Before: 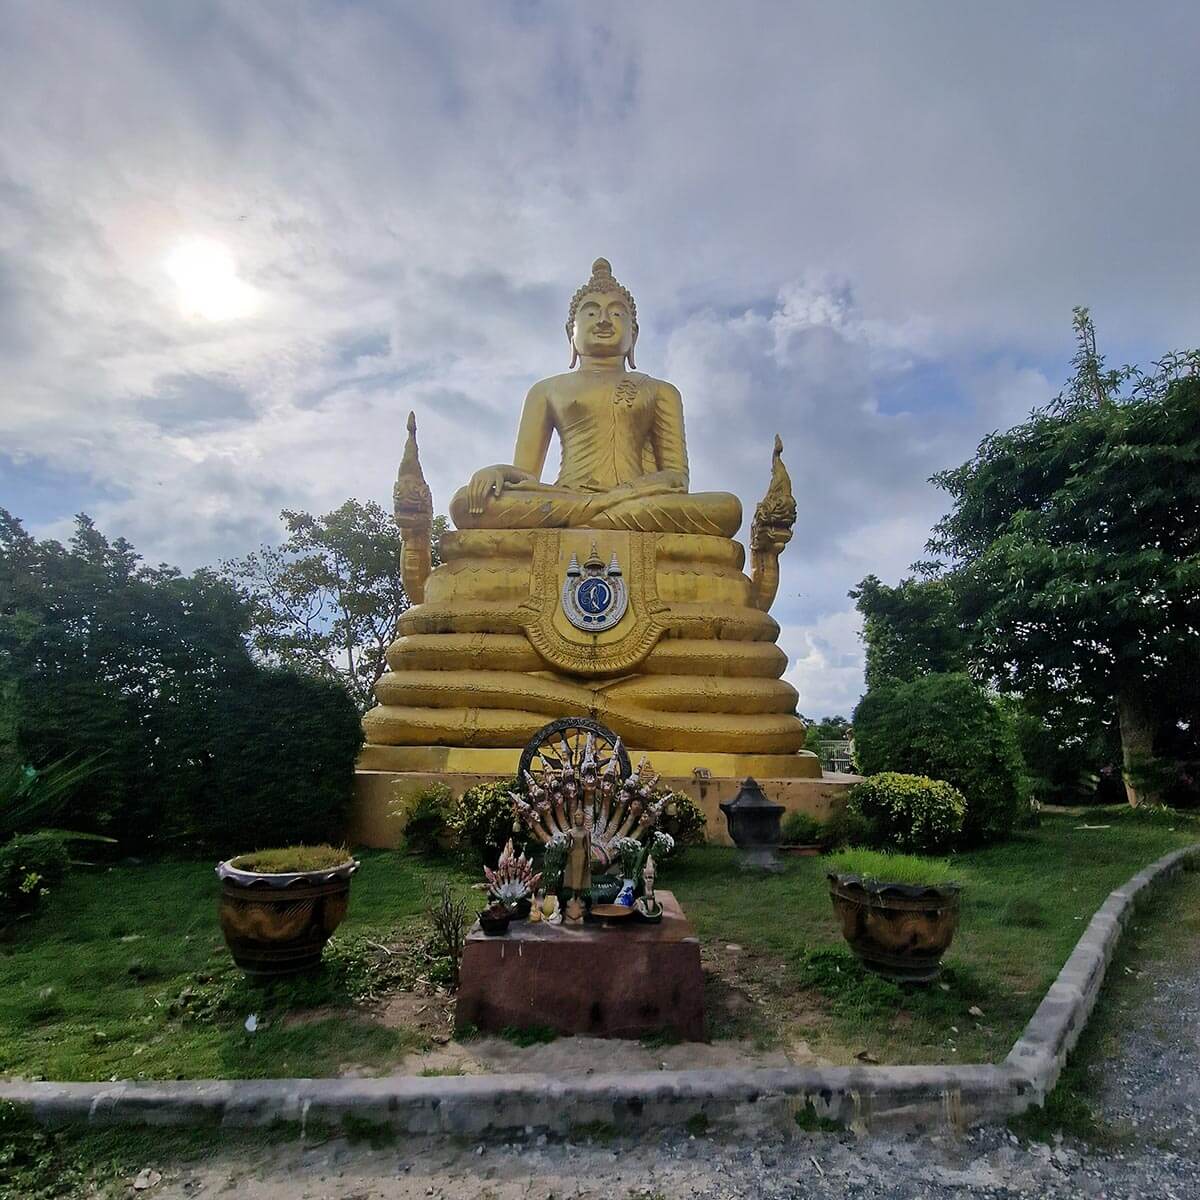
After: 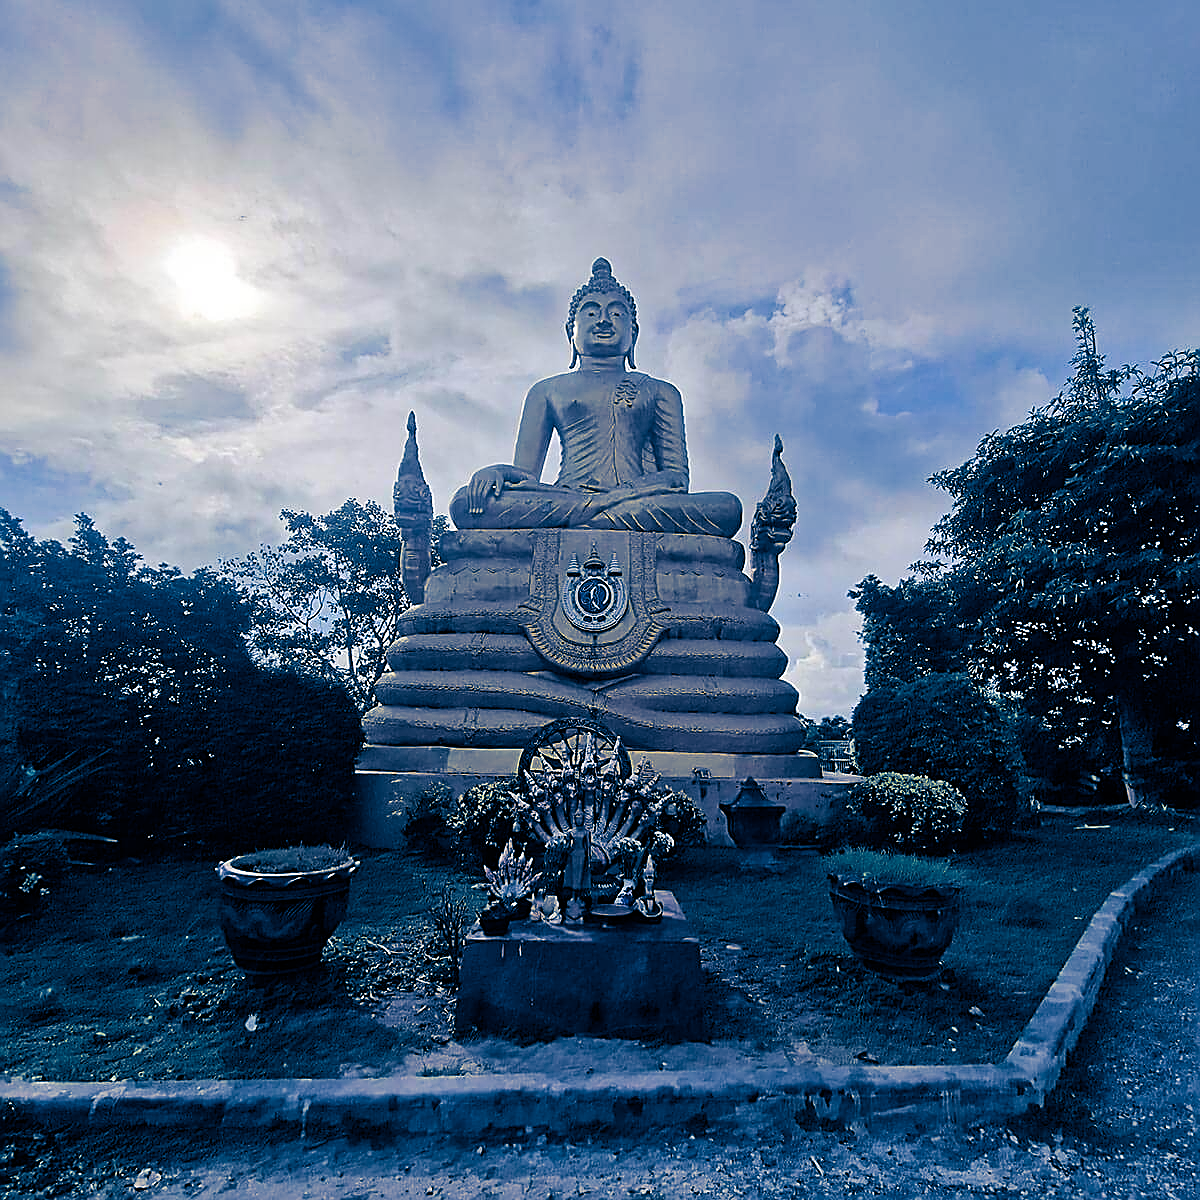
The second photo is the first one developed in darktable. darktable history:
split-toning: shadows › hue 226.8°, shadows › saturation 1, highlights › saturation 0, balance -61.41
sharpen: amount 1
